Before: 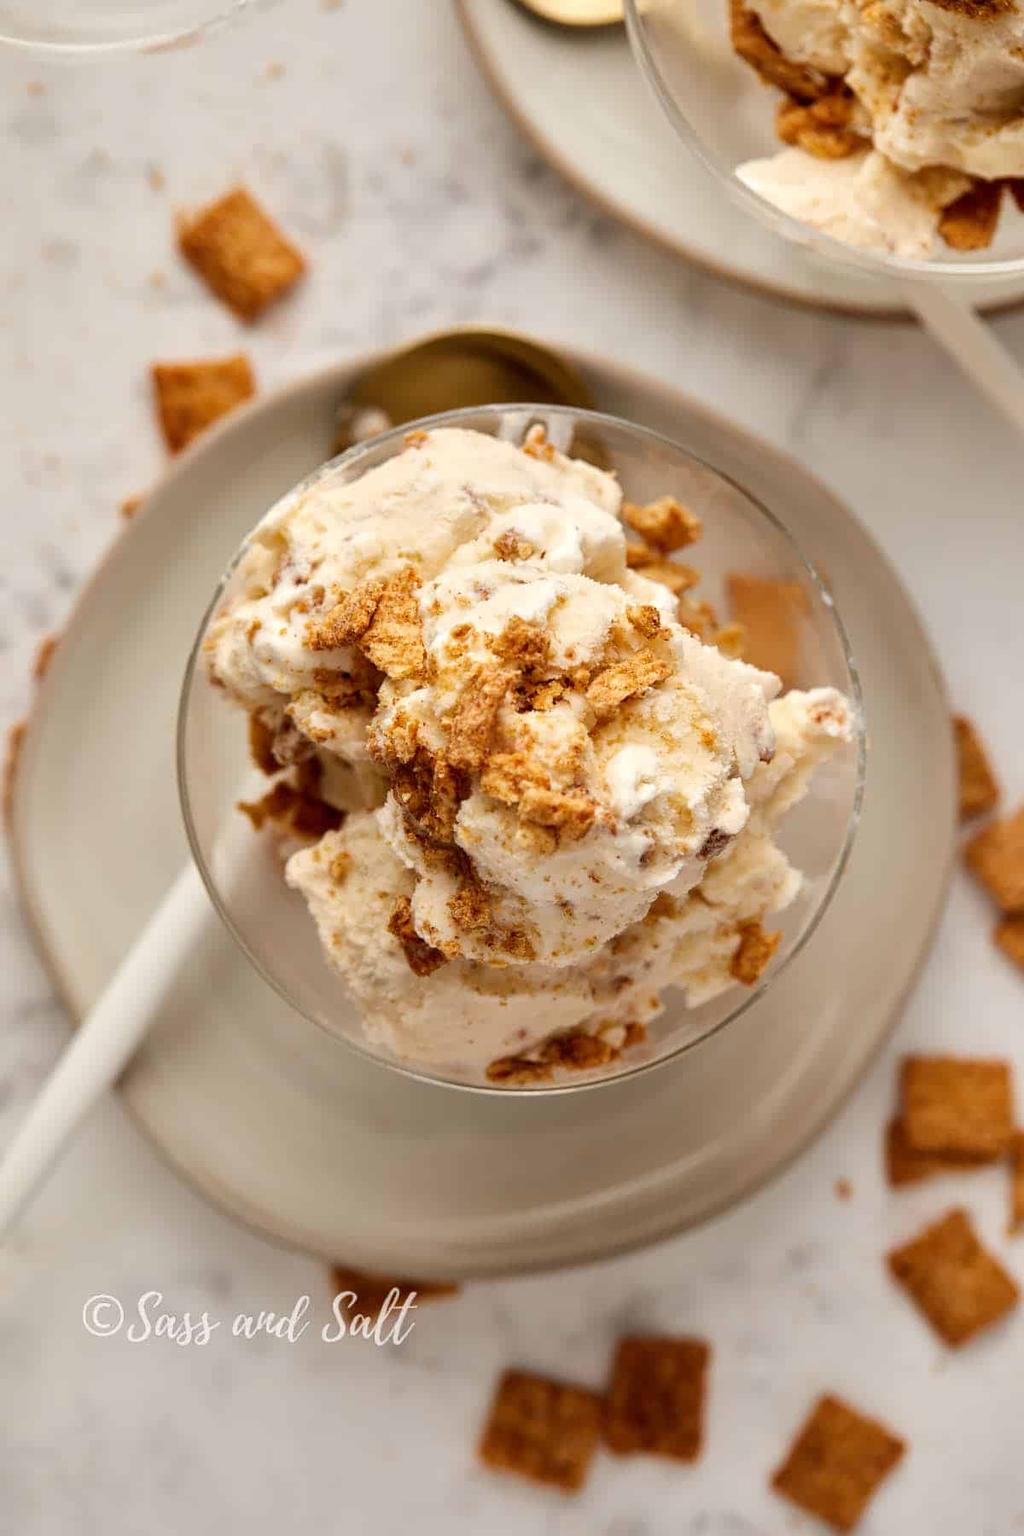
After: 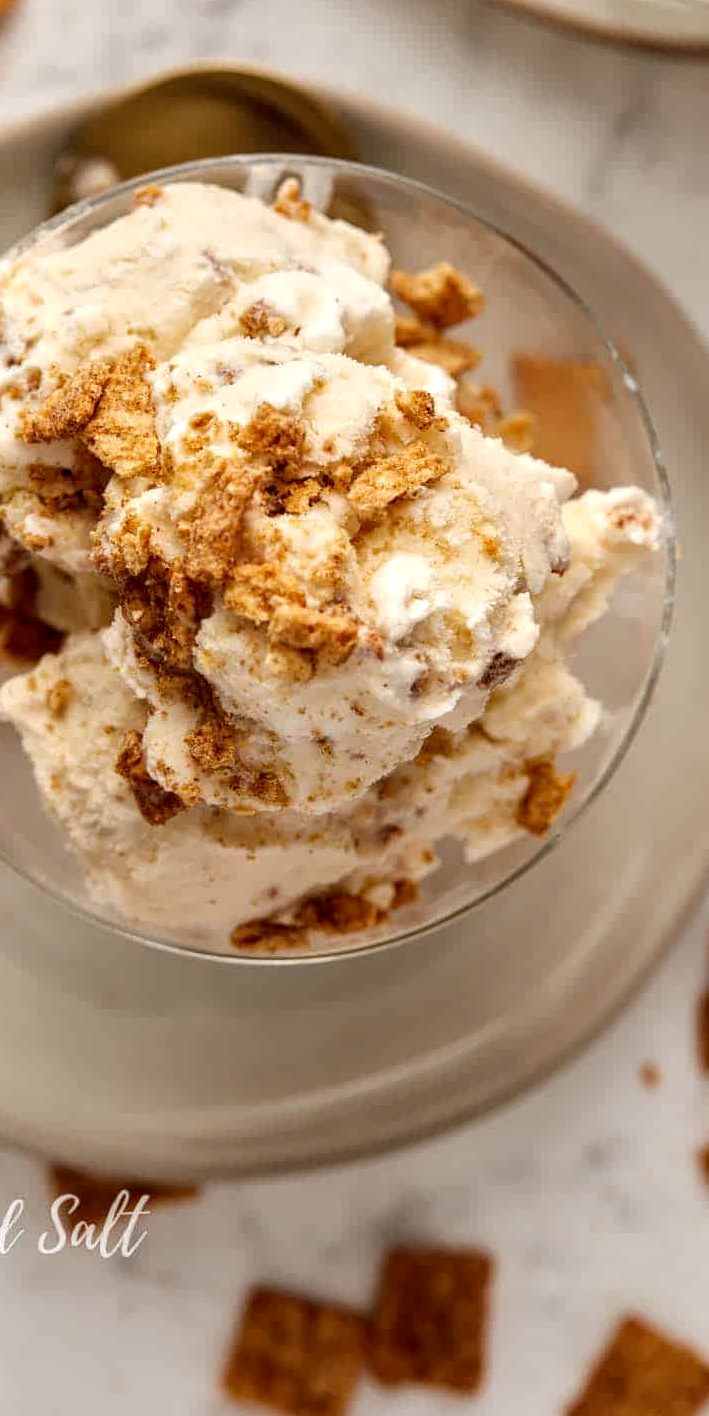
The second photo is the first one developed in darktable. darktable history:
local contrast: on, module defaults
crop and rotate: left 28.256%, top 17.734%, right 12.656%, bottom 3.573%
